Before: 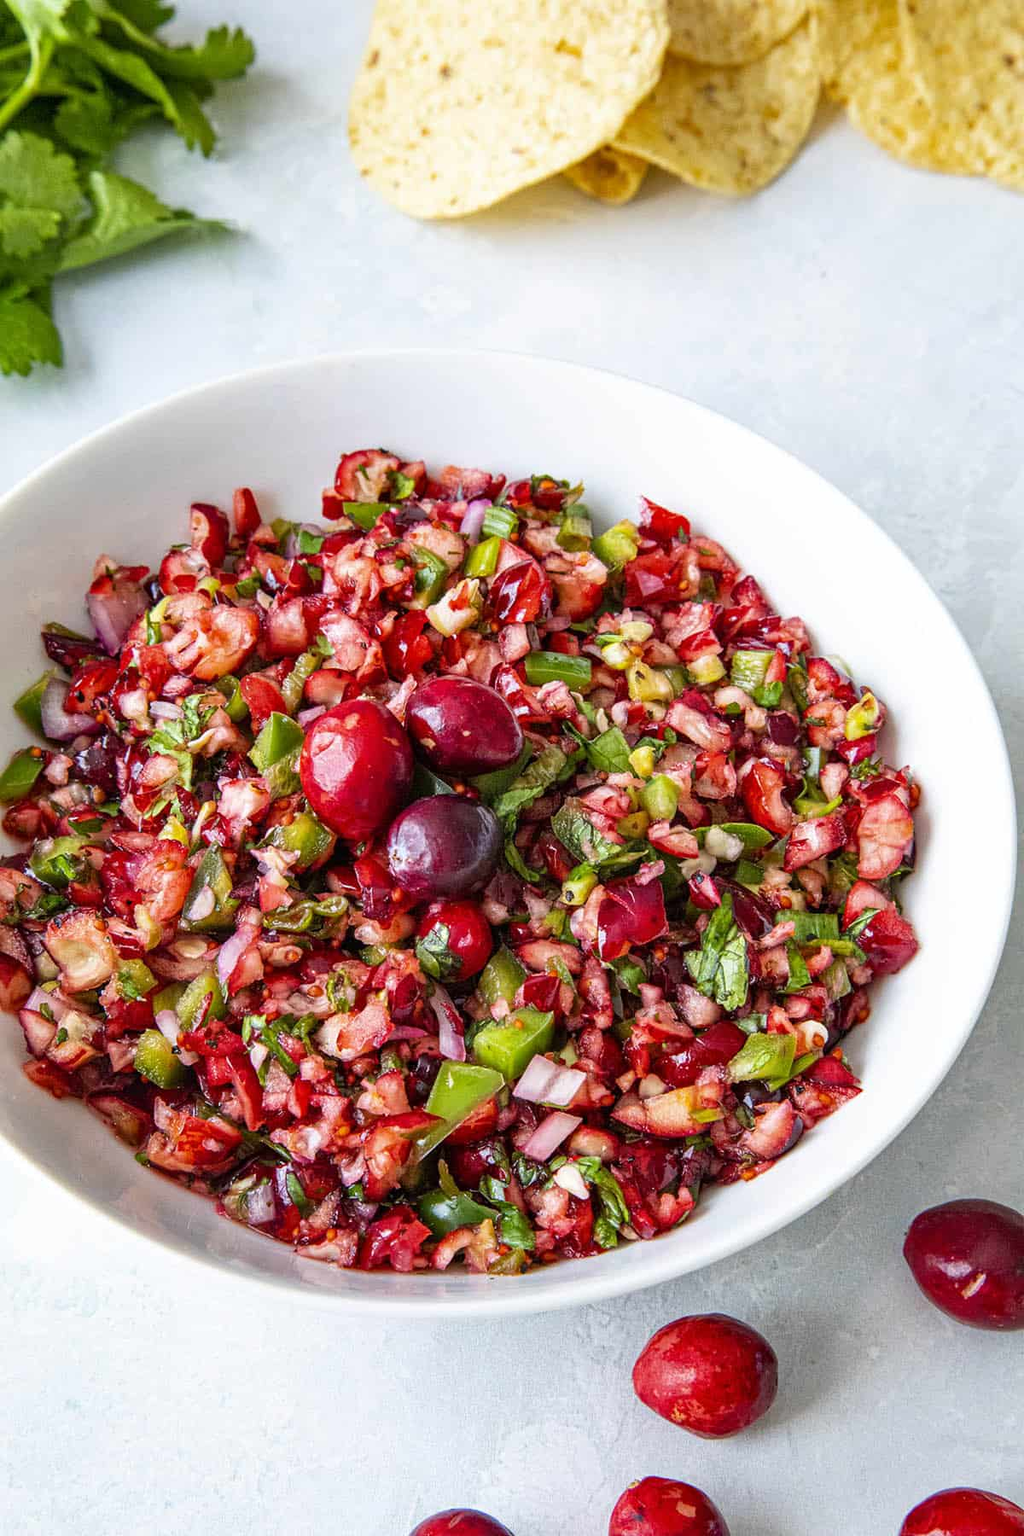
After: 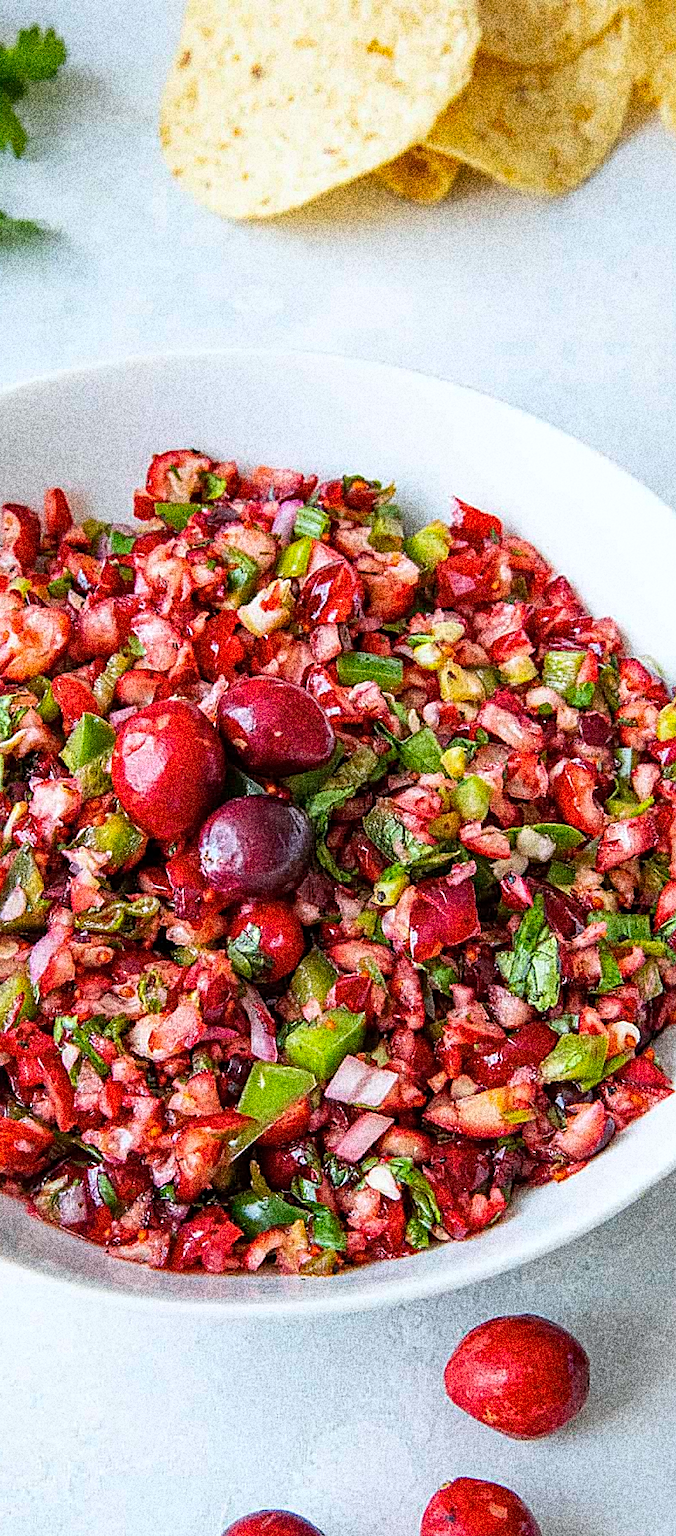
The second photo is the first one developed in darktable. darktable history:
grain: coarseness 30.02 ISO, strength 100%
white balance: red 0.982, blue 1.018
crop and rotate: left 18.442%, right 15.508%
sharpen: on, module defaults
